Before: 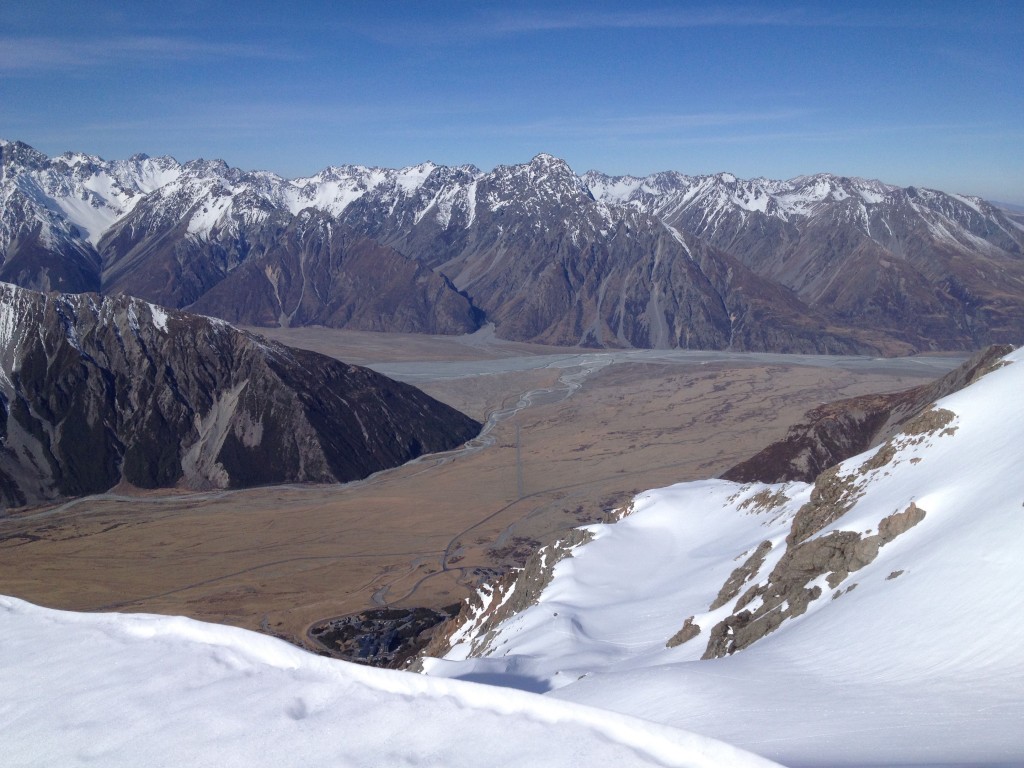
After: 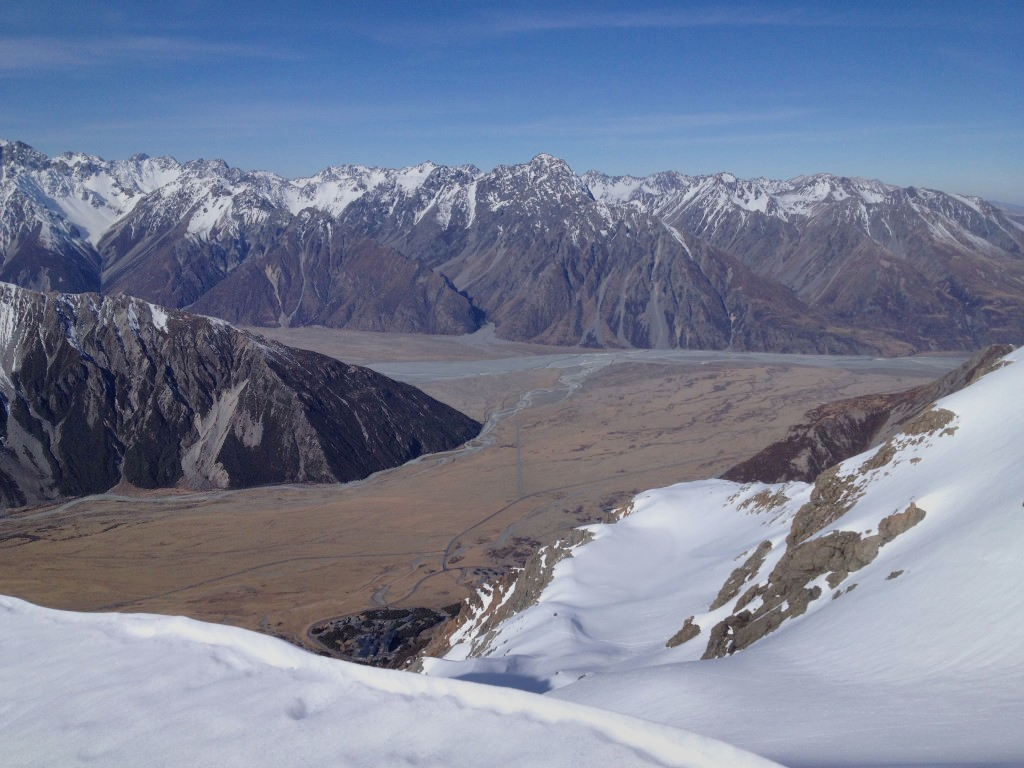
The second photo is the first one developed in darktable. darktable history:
shadows and highlights: low approximation 0.01, soften with gaussian
filmic rgb: black relative exposure -15.01 EV, white relative exposure 3 EV, target black luminance 0%, hardness 9.21, latitude 98.47%, contrast 0.911, shadows ↔ highlights balance 0.671%, color science v6 (2022)
